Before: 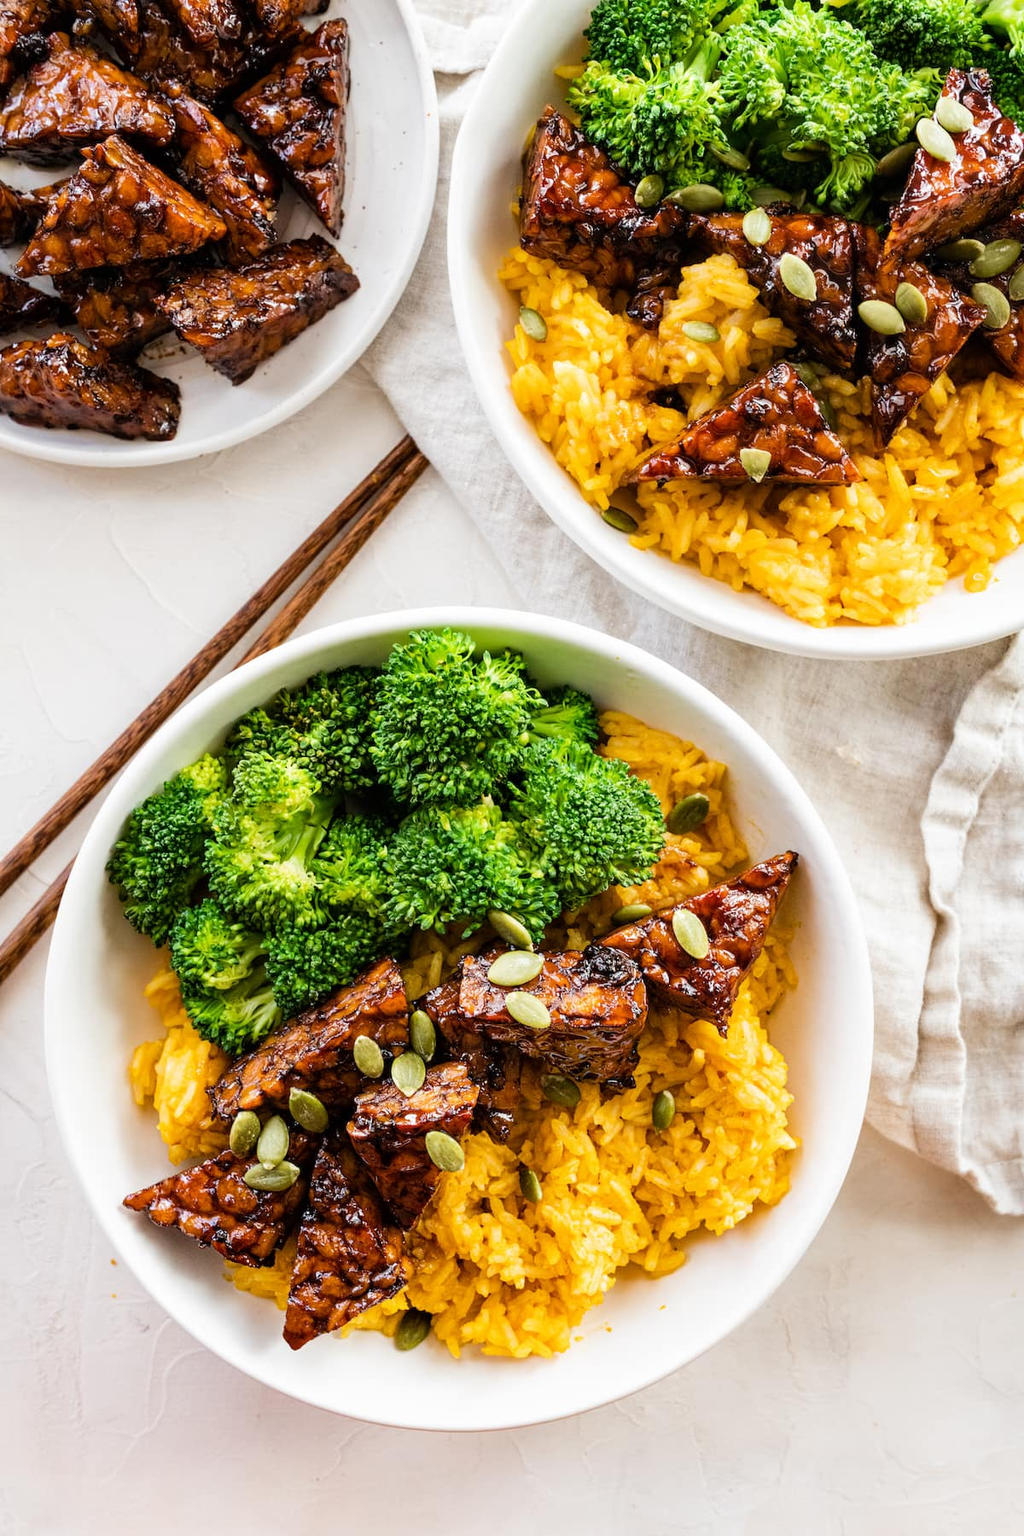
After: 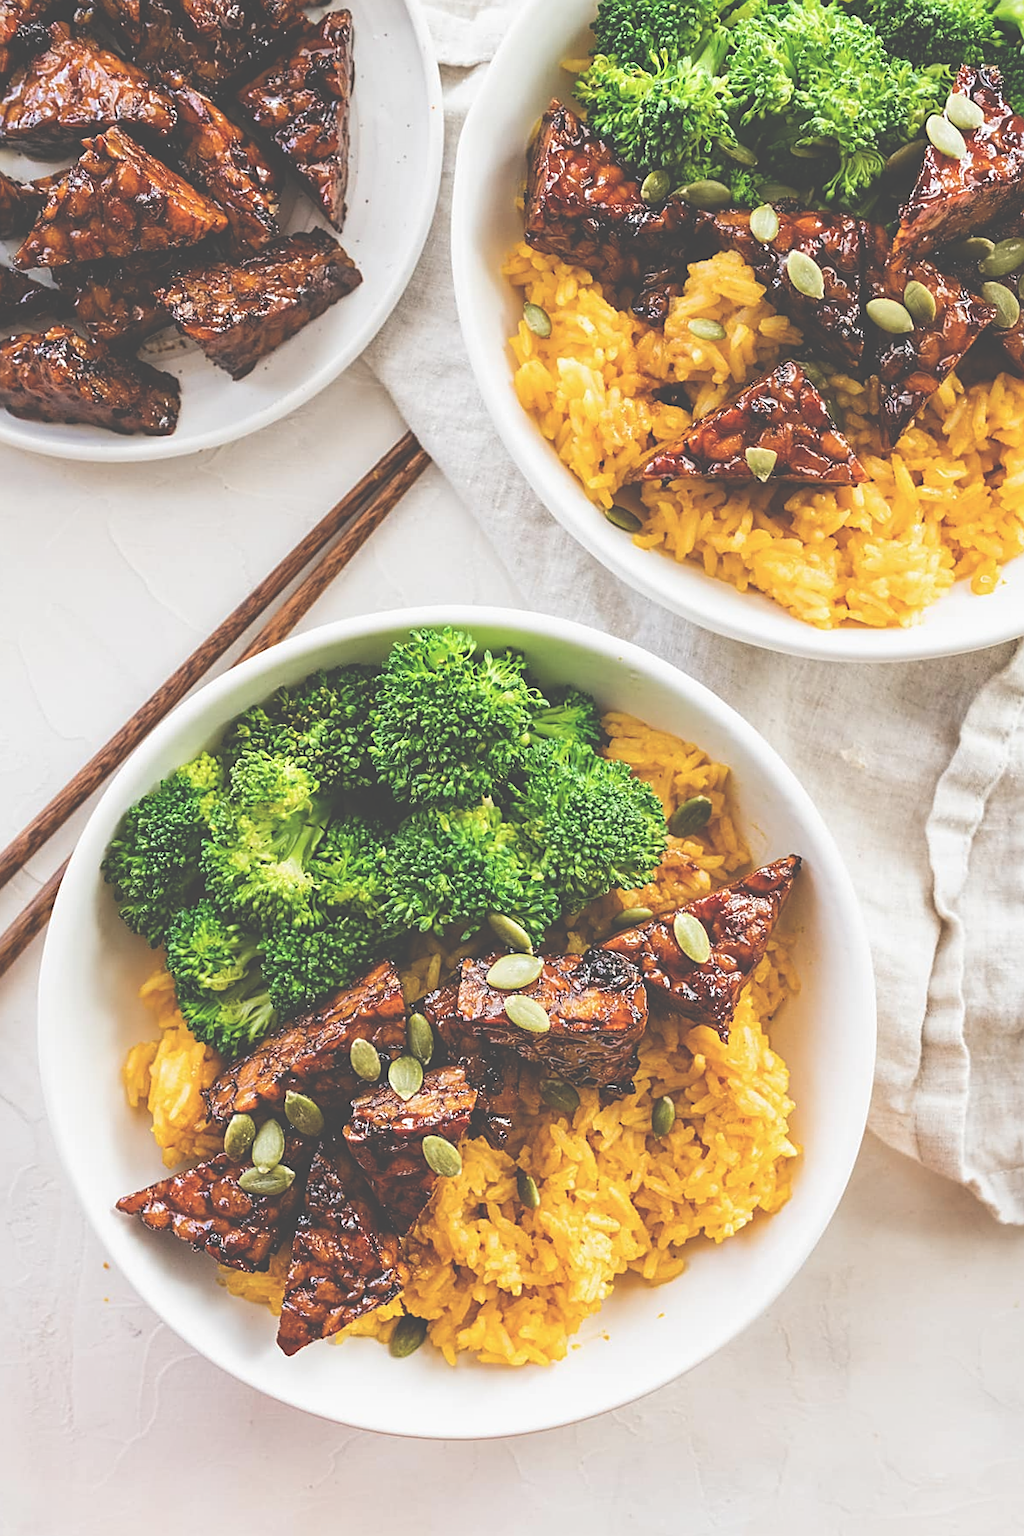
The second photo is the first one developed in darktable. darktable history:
sharpen: on, module defaults
crop and rotate: angle -0.417°
exposure: black level correction -0.064, exposure -0.05 EV, compensate exposure bias true, compensate highlight preservation false
